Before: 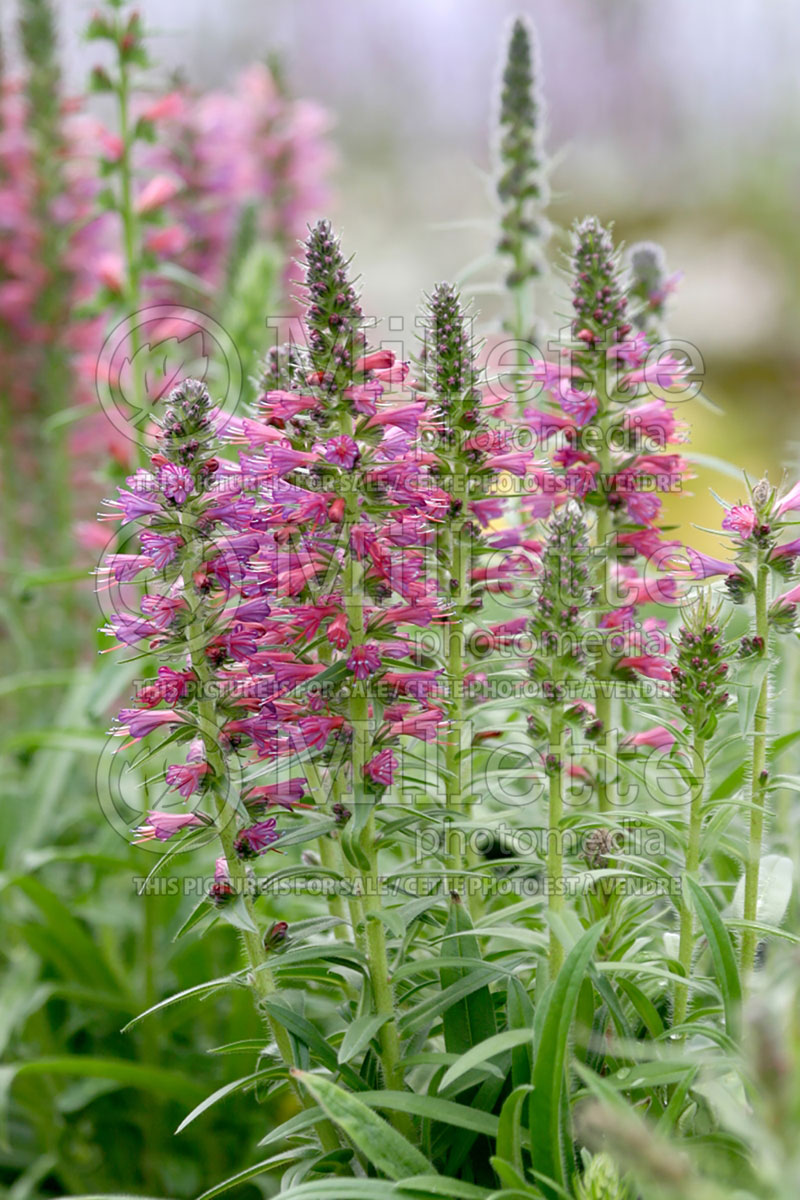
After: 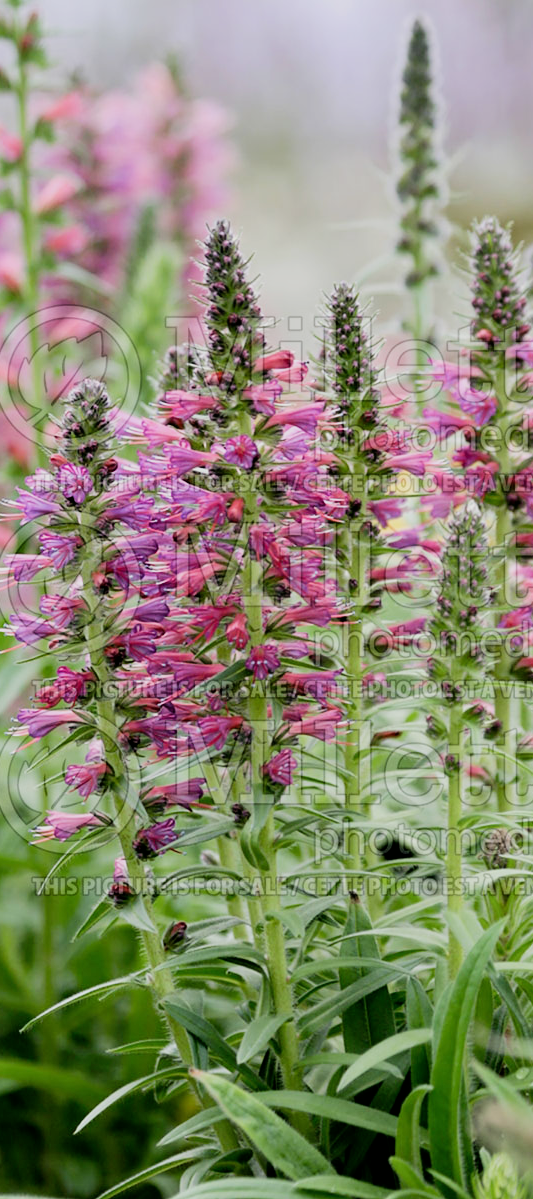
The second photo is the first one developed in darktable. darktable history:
filmic rgb: black relative exposure -5 EV, hardness 2.88, contrast 1.3, highlights saturation mix -30%
crop and rotate: left 12.648%, right 20.685%
